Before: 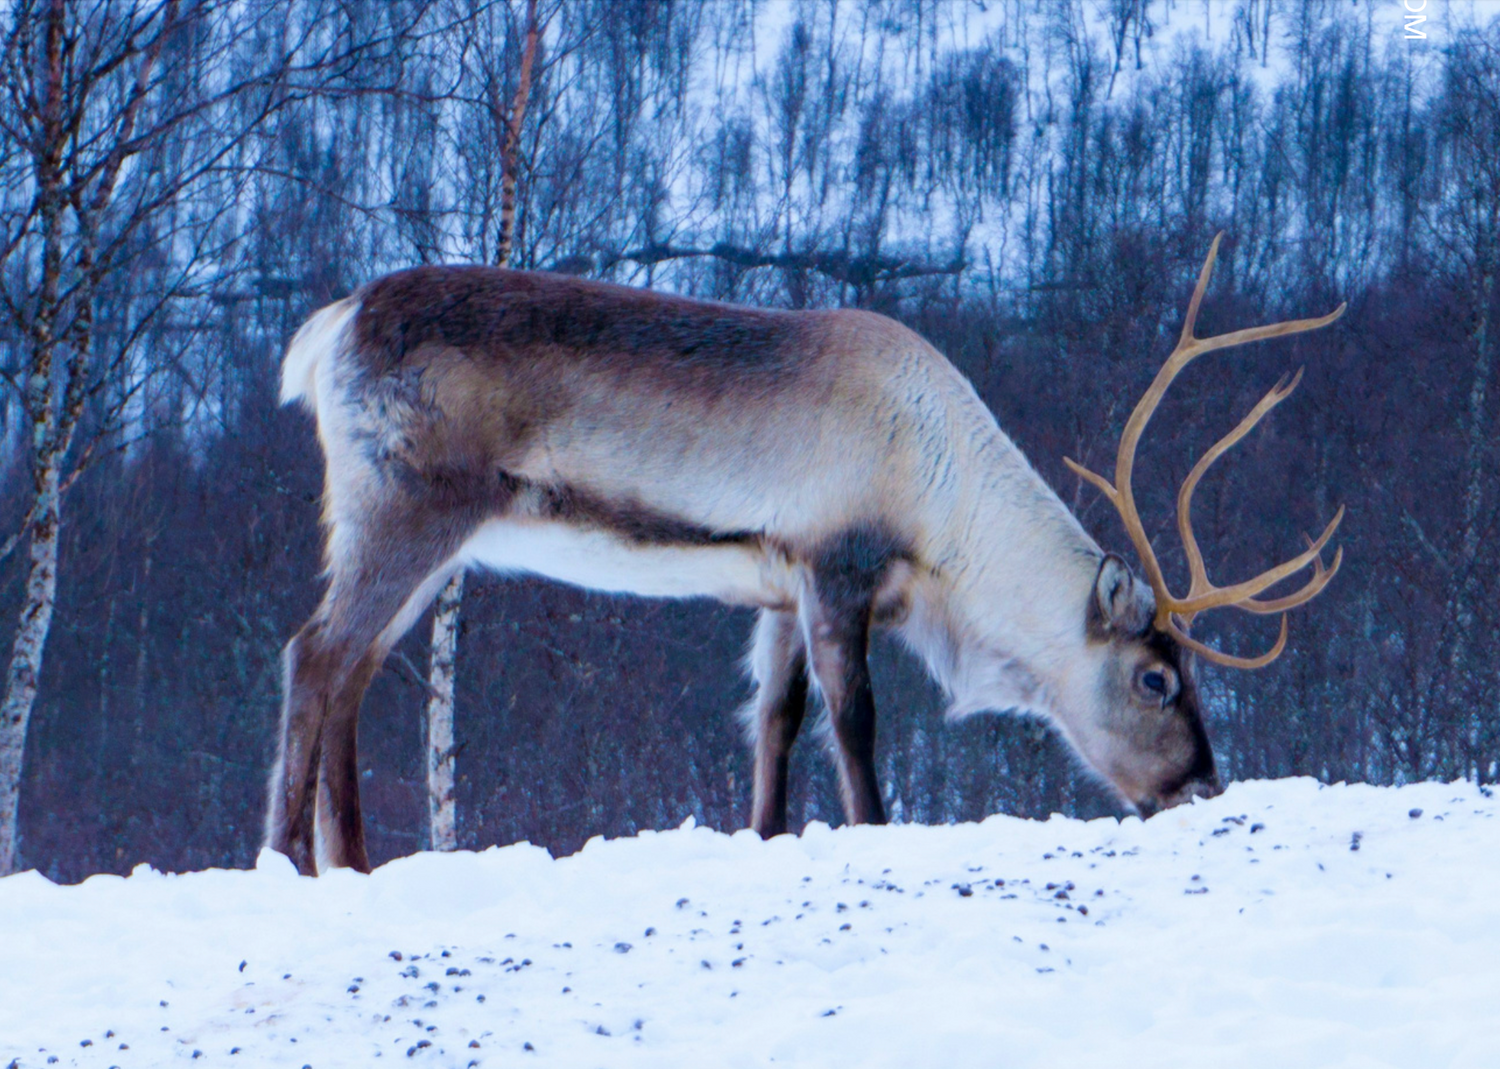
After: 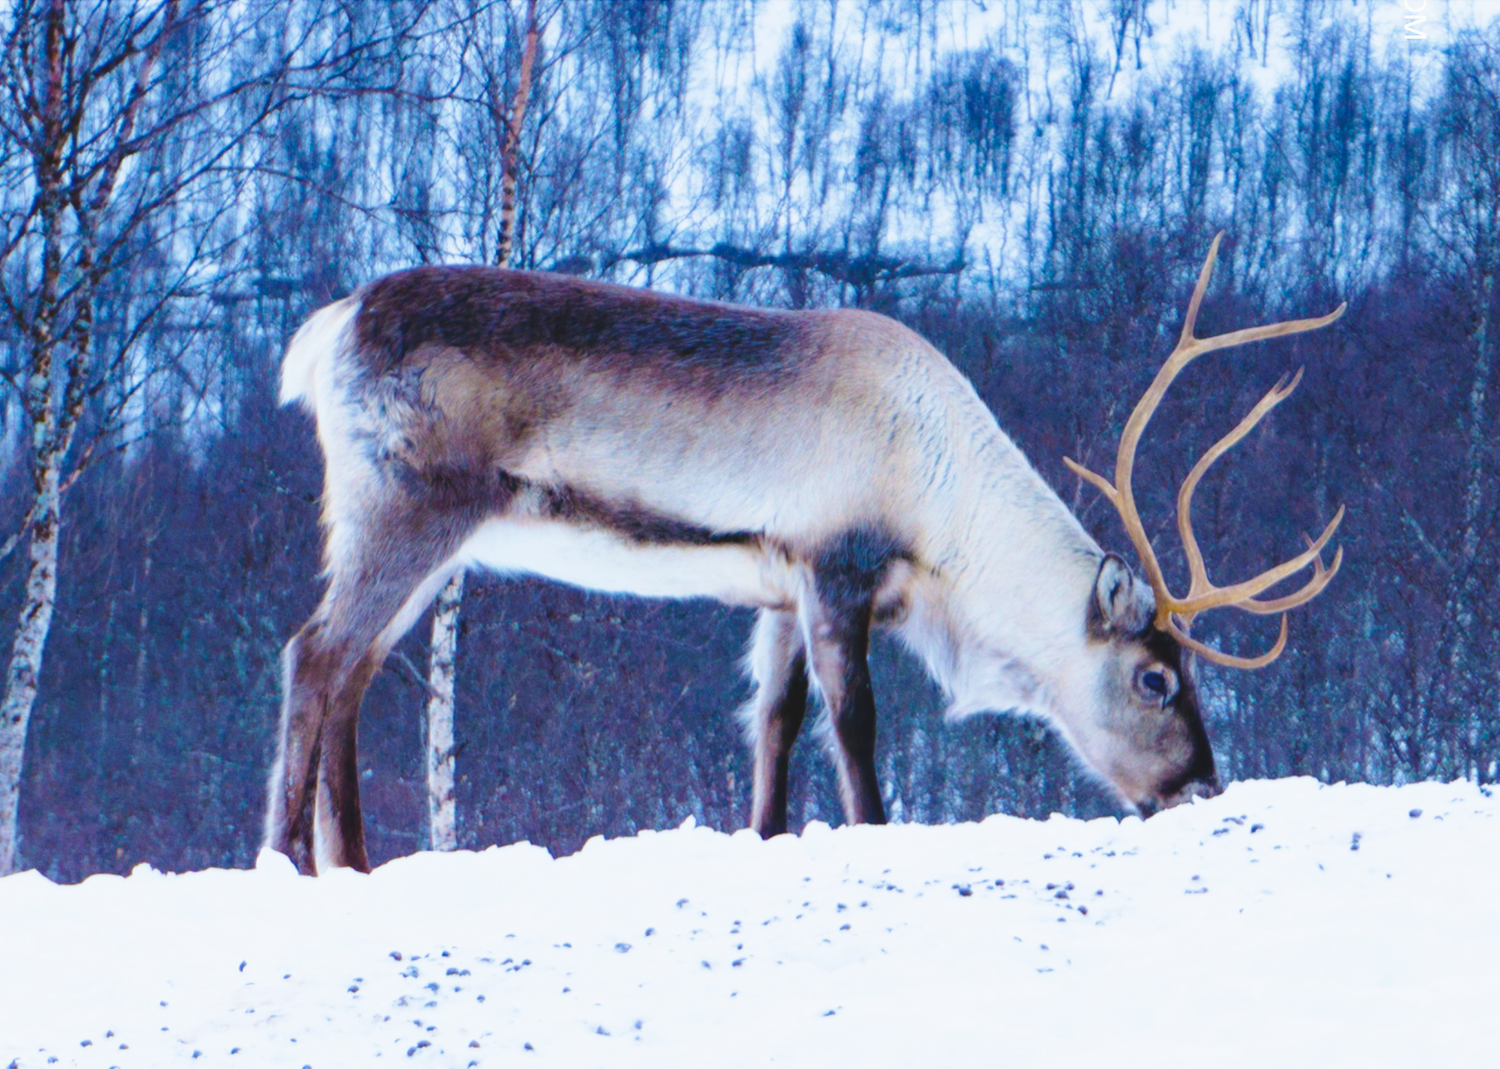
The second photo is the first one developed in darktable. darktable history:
exposure: black level correction -0.013, exposure -0.192 EV, compensate exposure bias true, compensate highlight preservation false
base curve: curves: ch0 [(0, 0) (0.028, 0.03) (0.121, 0.232) (0.46, 0.748) (0.859, 0.968) (1, 1)], preserve colors none
